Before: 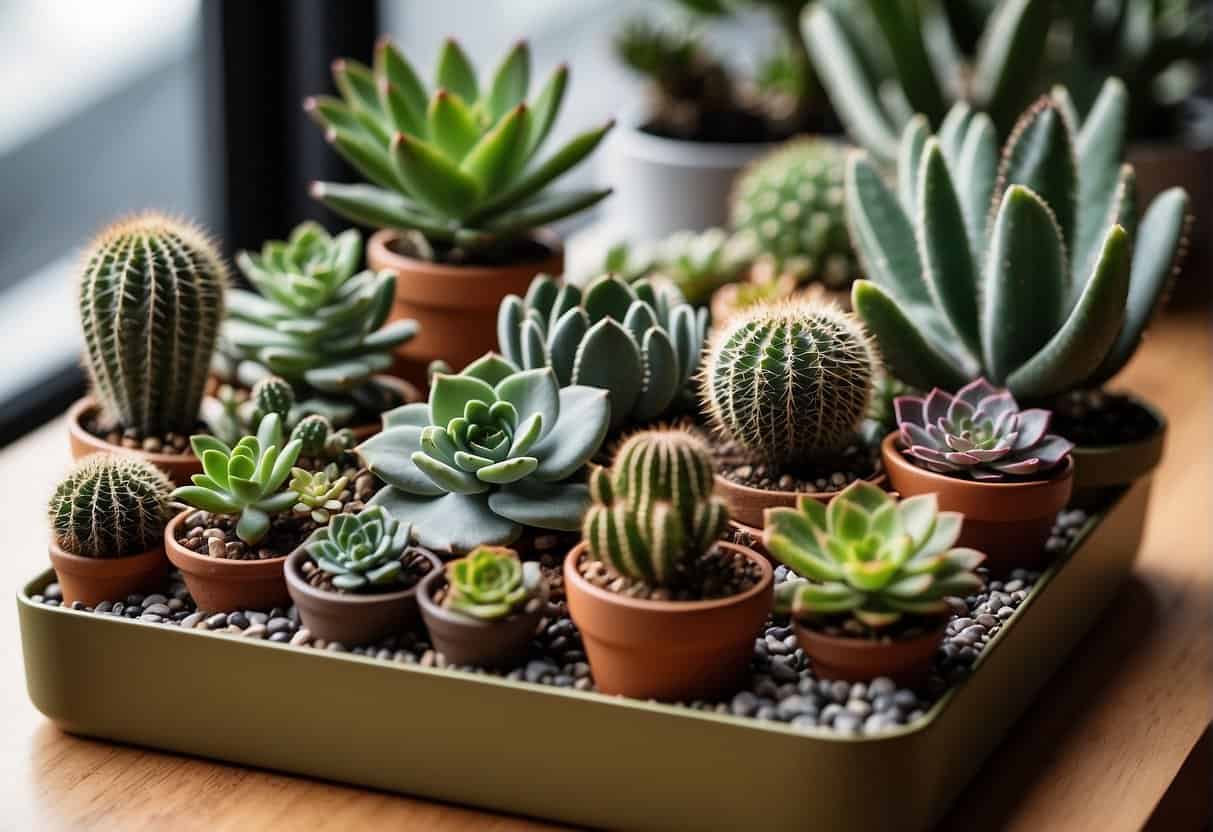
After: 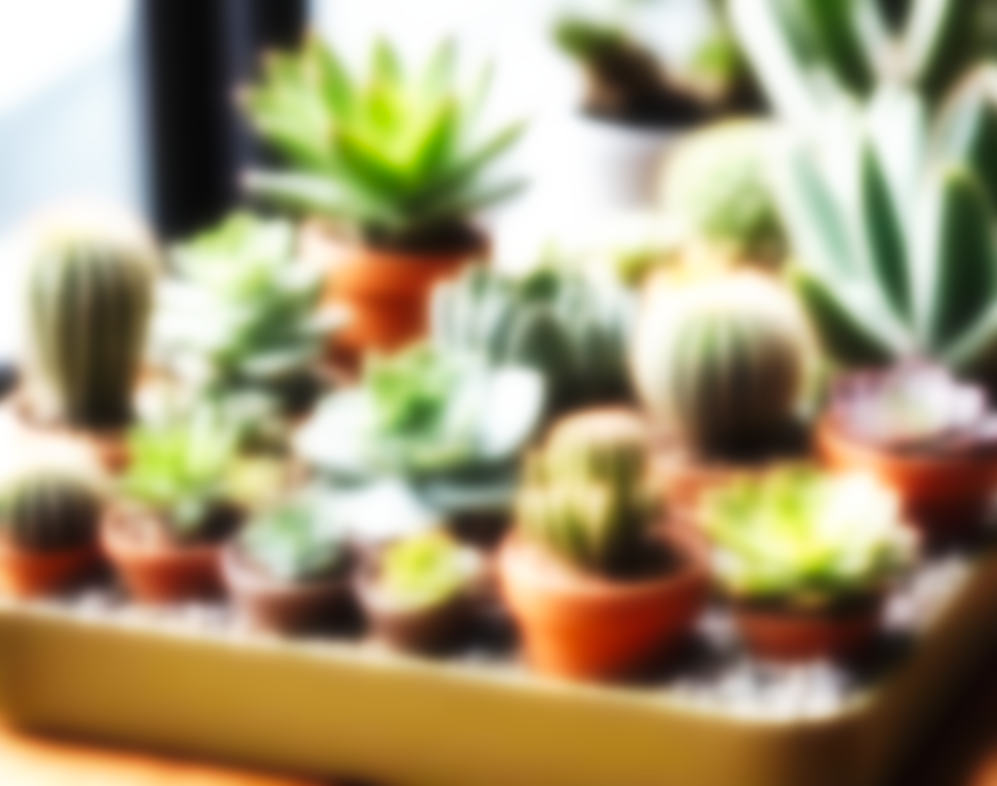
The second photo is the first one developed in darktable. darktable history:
exposure: black level correction -0.002, exposure 0.54 EV, compensate highlight preservation false
lowpass: on, module defaults
crop and rotate: angle 1°, left 4.281%, top 0.642%, right 11.383%, bottom 2.486%
base curve: curves: ch0 [(0, 0) (0.007, 0.004) (0.027, 0.03) (0.046, 0.07) (0.207, 0.54) (0.442, 0.872) (0.673, 0.972) (1, 1)], preserve colors none
